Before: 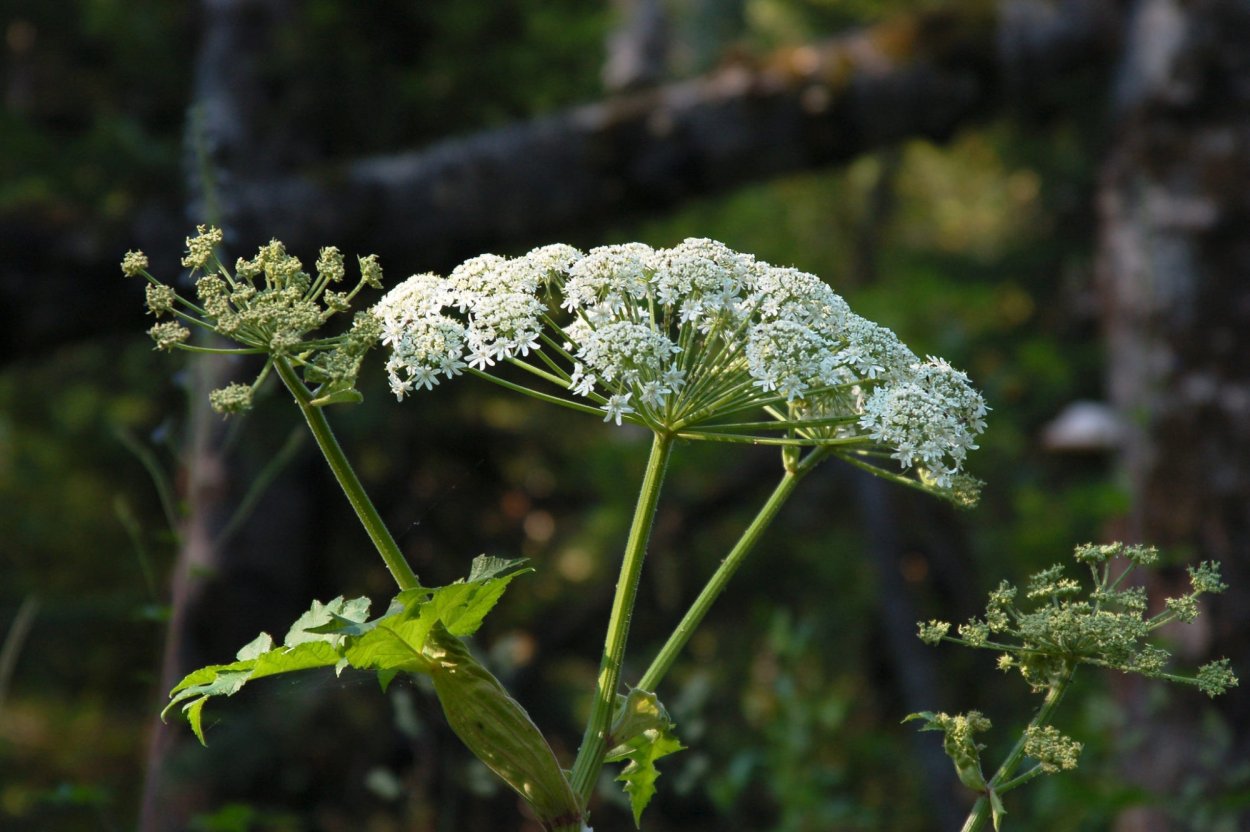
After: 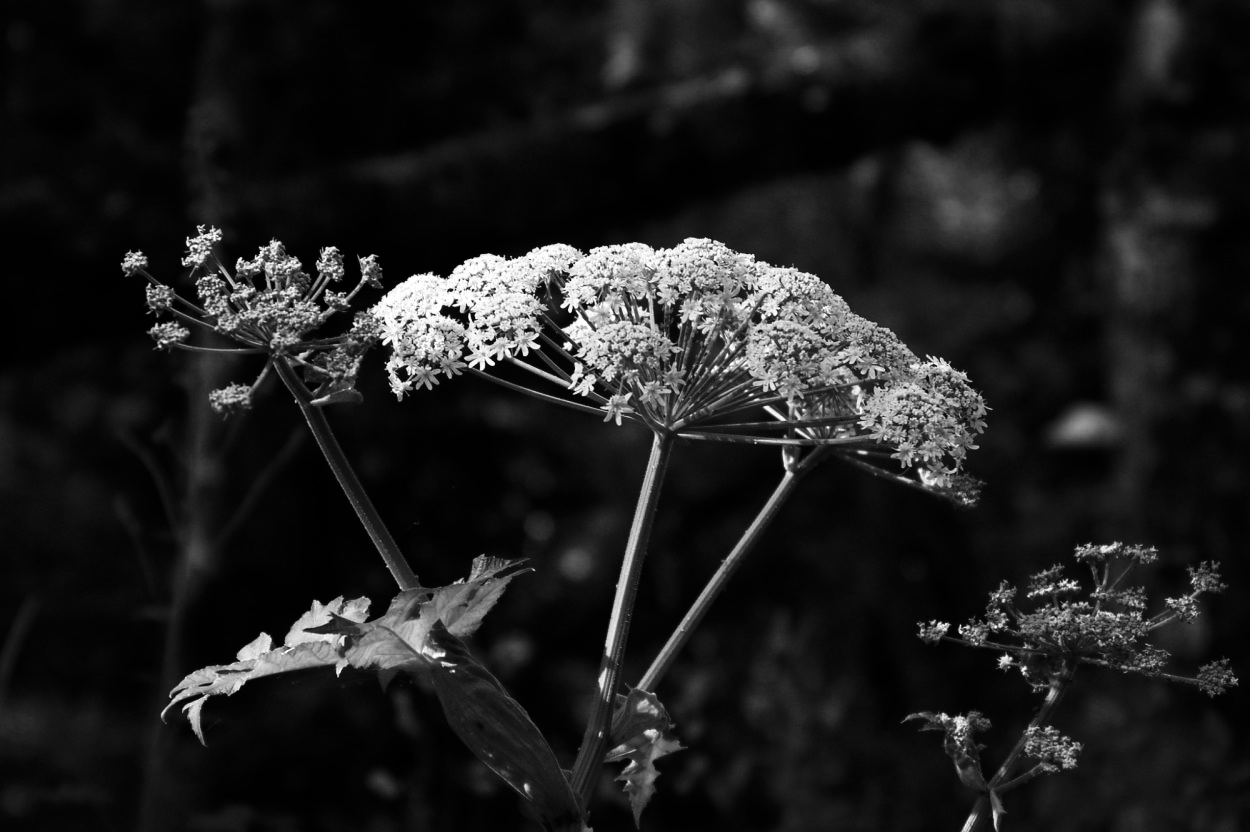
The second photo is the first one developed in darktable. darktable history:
exposure: compensate highlight preservation false
color zones: curves: ch0 [(0.002, 0.593) (0.143, 0.417) (0.285, 0.541) (0.455, 0.289) (0.608, 0.327) (0.727, 0.283) (0.869, 0.571) (1, 0.603)]; ch1 [(0, 0) (0.143, 0) (0.286, 0) (0.429, 0) (0.571, 0) (0.714, 0) (0.857, 0)]
contrast brightness saturation: contrast 0.24, brightness -0.24, saturation 0.14
